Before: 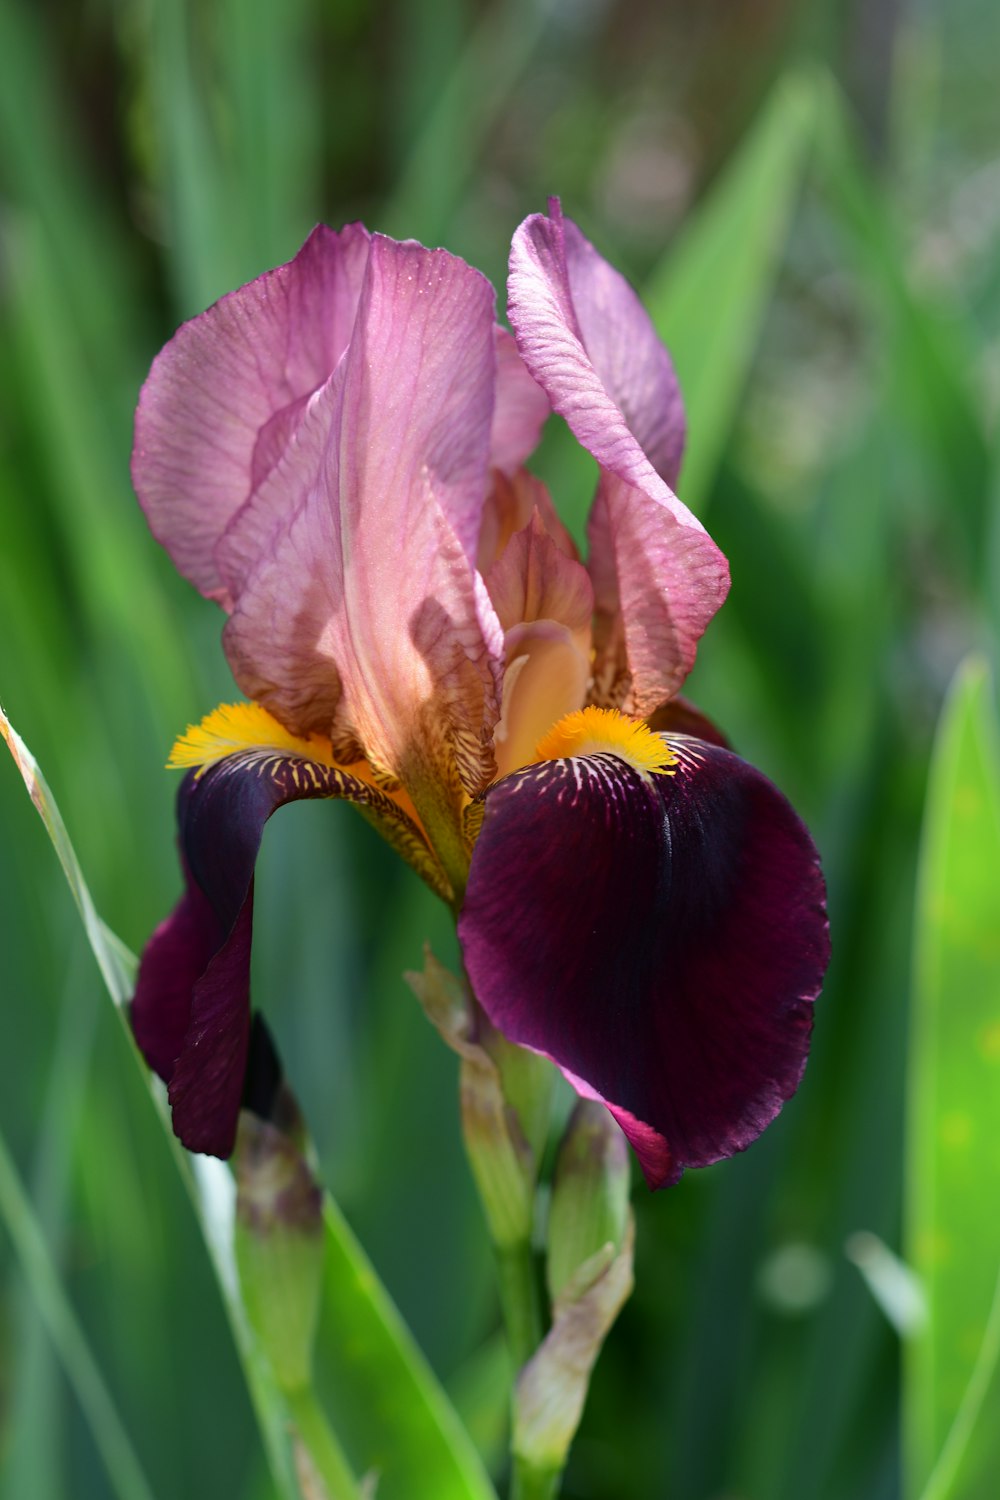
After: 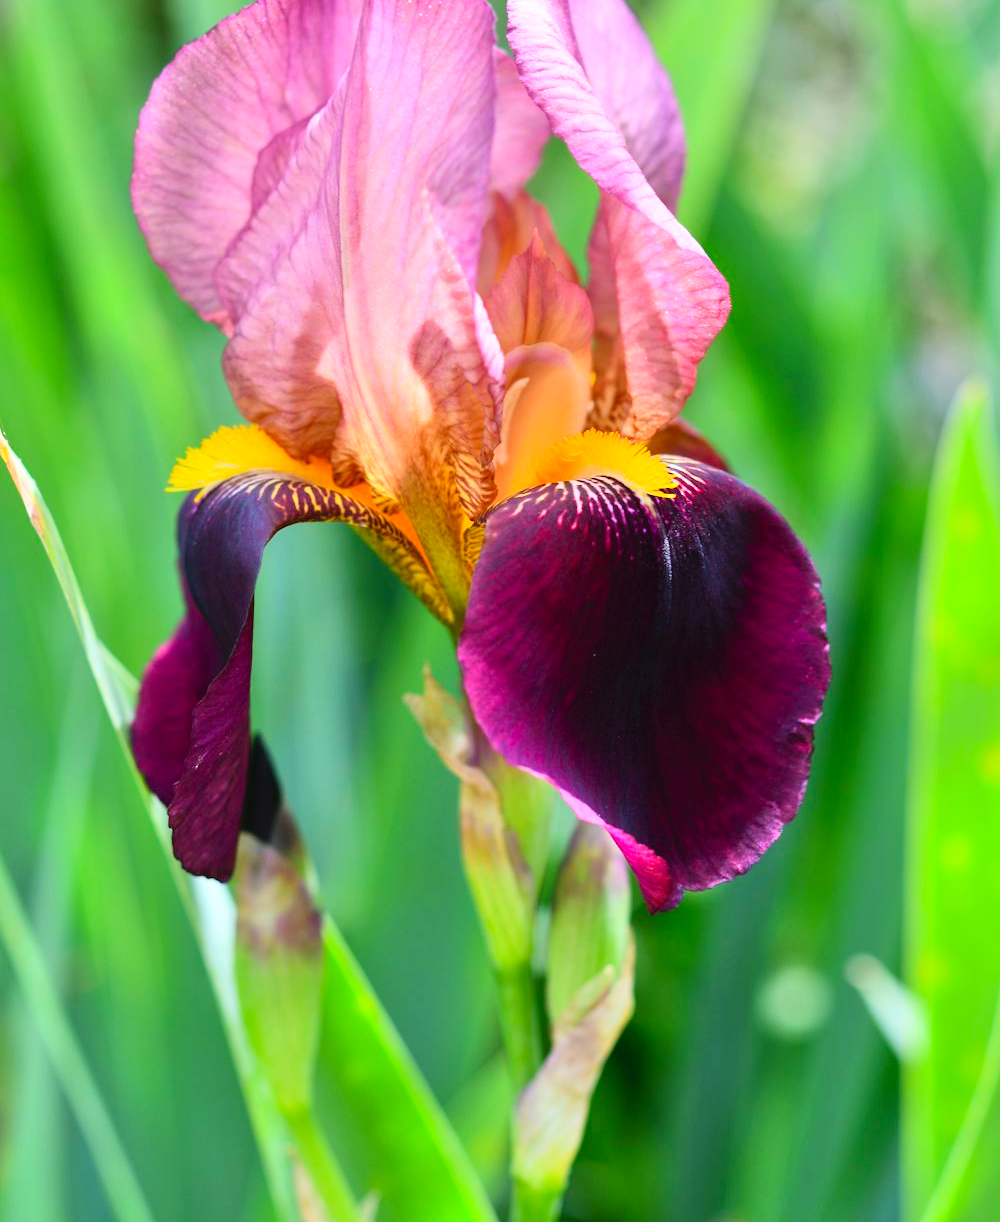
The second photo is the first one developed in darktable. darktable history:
sharpen: radius 2.917, amount 0.857, threshold 47.071
contrast brightness saturation: contrast 0.244, brightness 0.266, saturation 0.379
crop and rotate: top 18.488%
tone equalizer: -7 EV 0.145 EV, -6 EV 0.64 EV, -5 EV 1.17 EV, -4 EV 1.32 EV, -3 EV 1.12 EV, -2 EV 0.6 EV, -1 EV 0.15 EV
